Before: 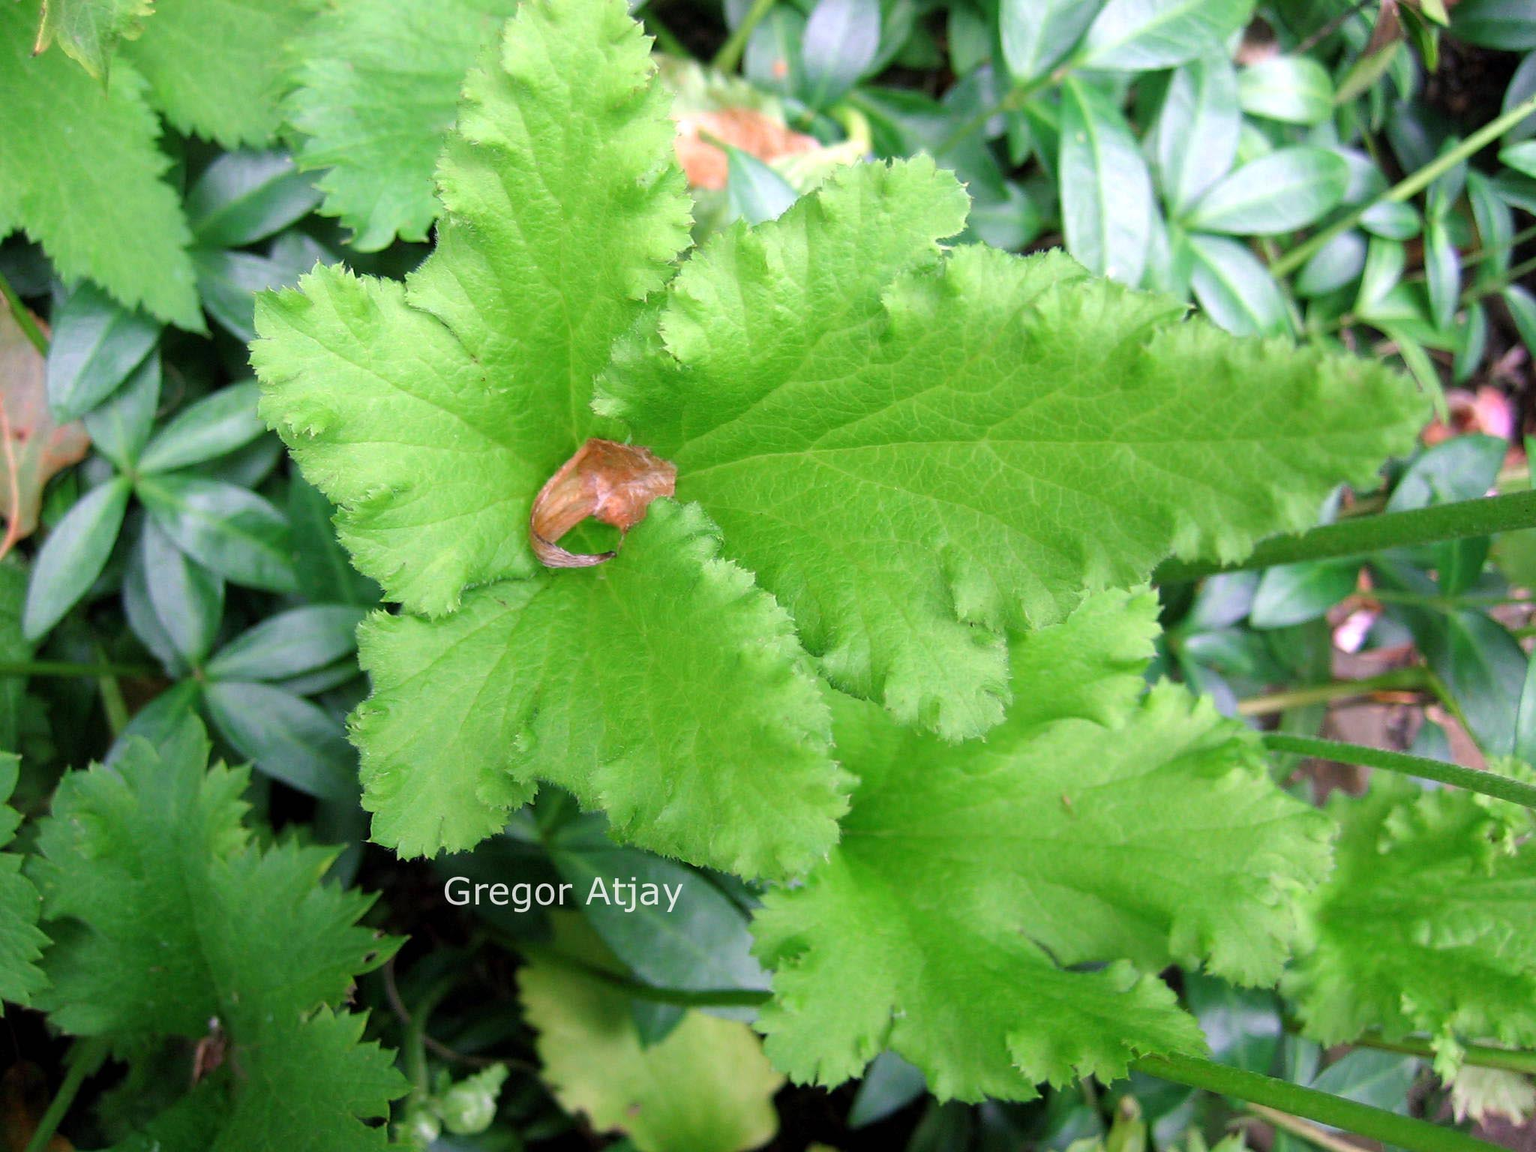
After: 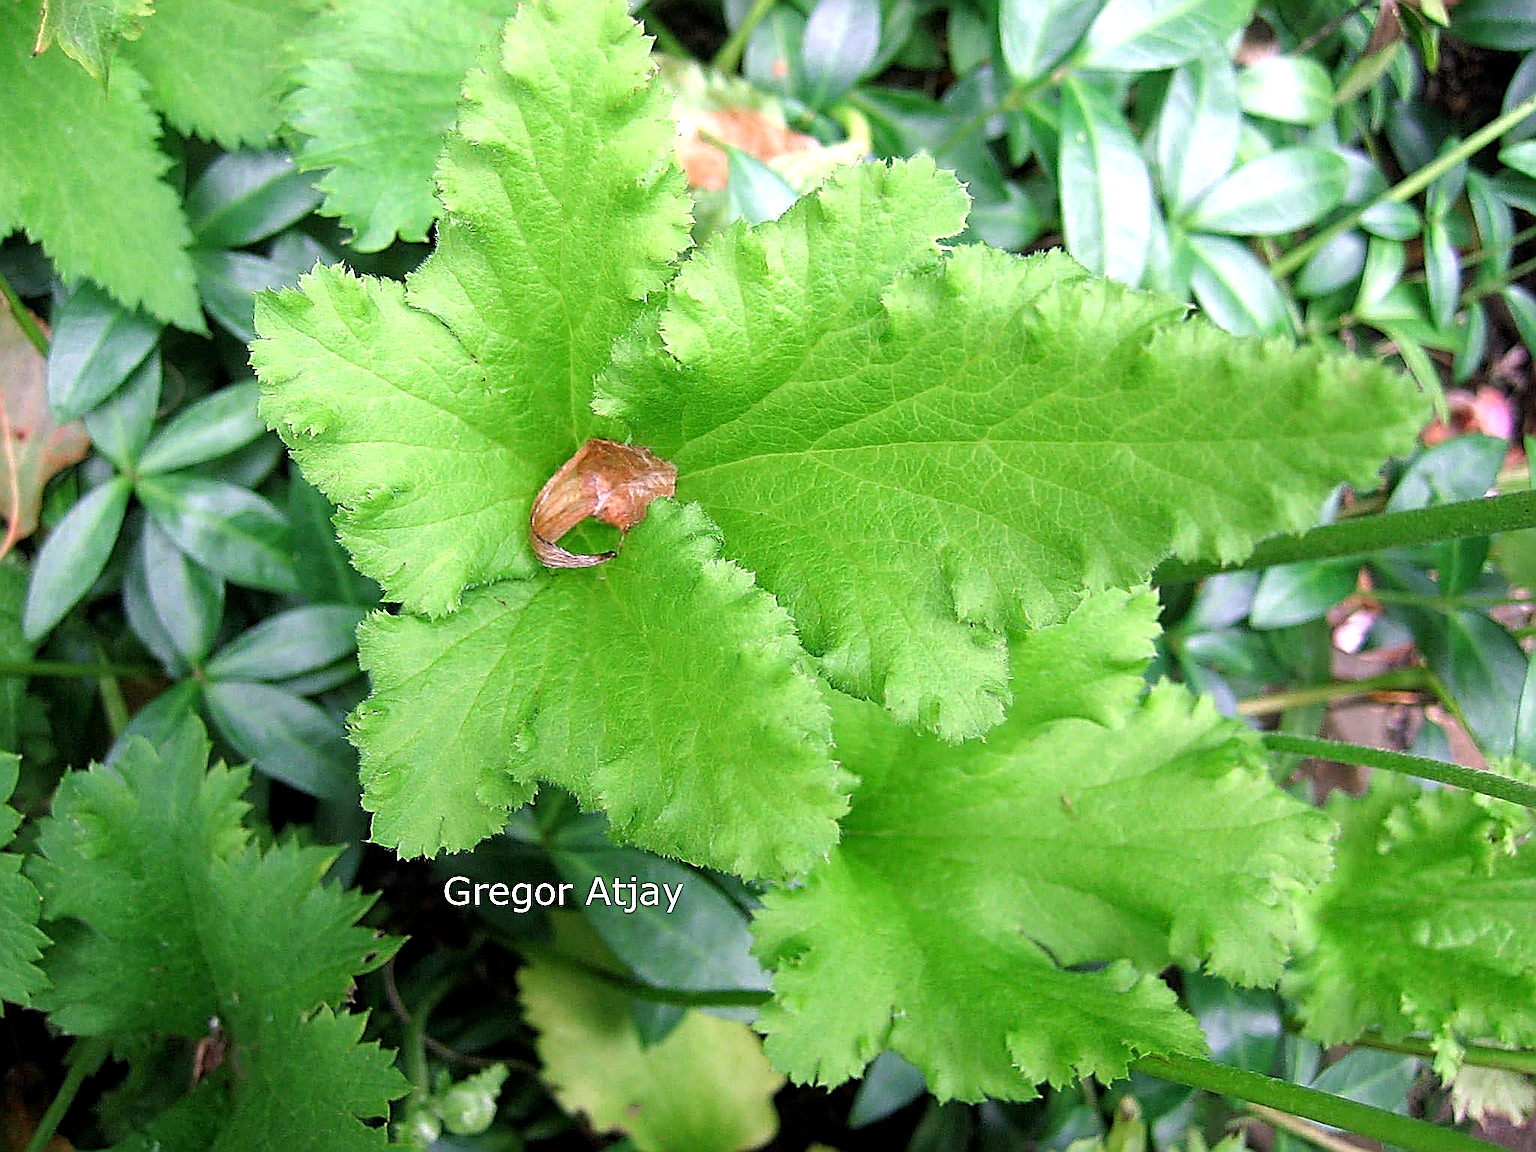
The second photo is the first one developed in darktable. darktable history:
sharpen: amount 2
local contrast: highlights 100%, shadows 100%, detail 120%, midtone range 0.2
exposure: exposure 0.2 EV, compensate highlight preservation false
